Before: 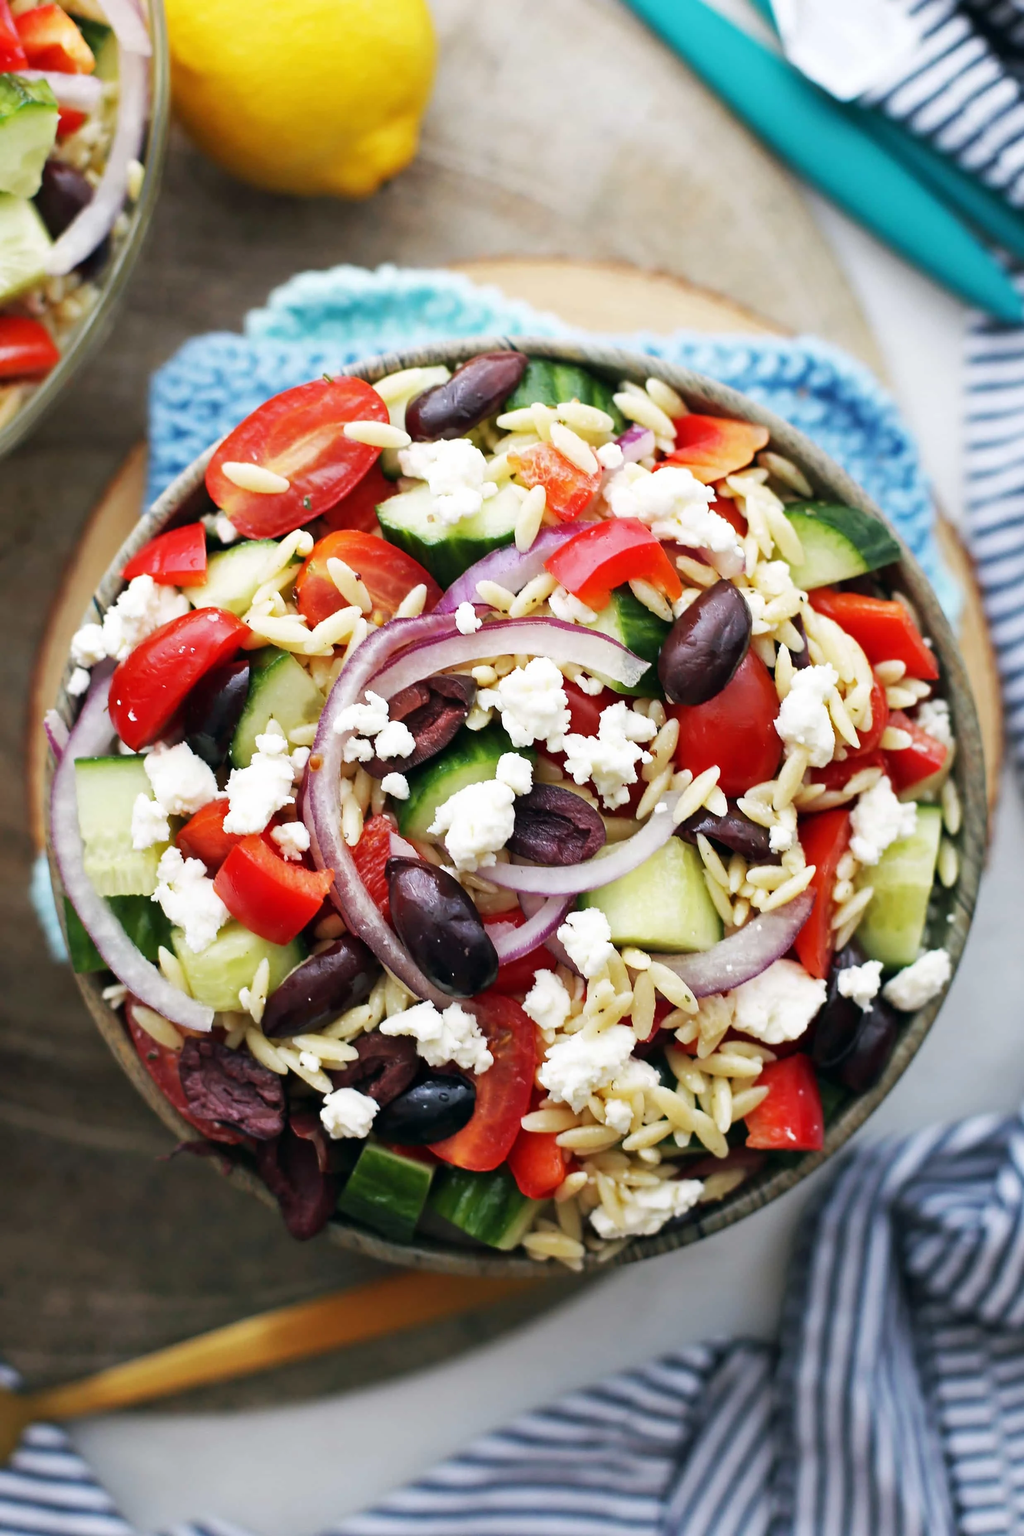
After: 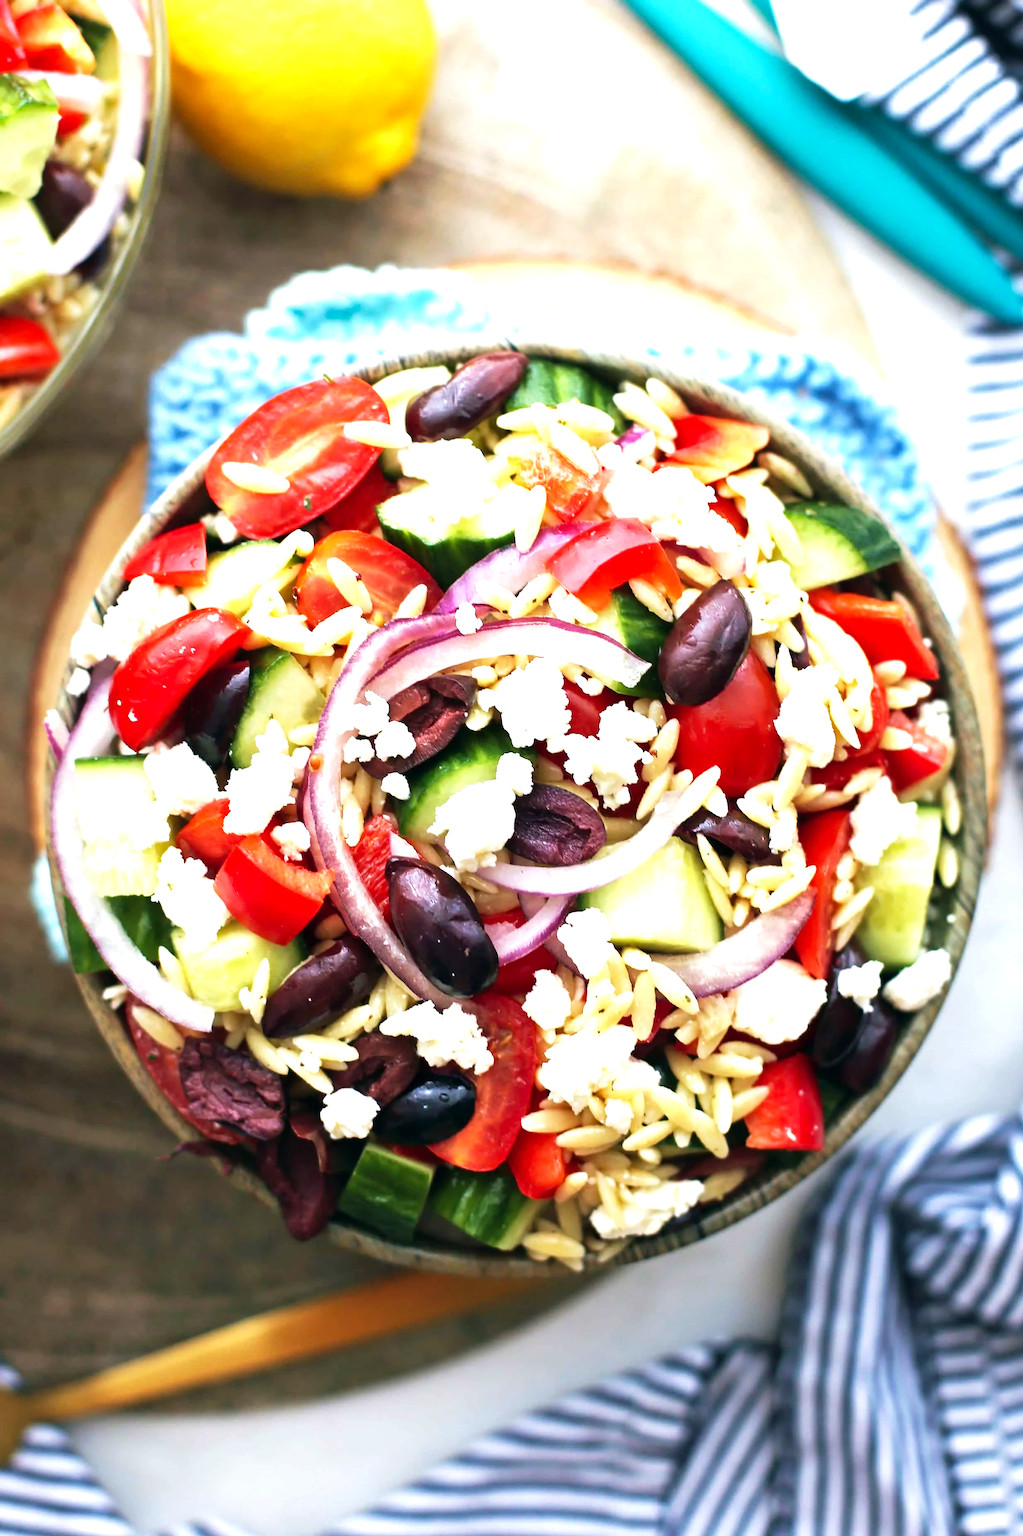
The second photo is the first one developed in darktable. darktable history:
velvia: on, module defaults
levels: levels [0, 0.394, 0.787]
